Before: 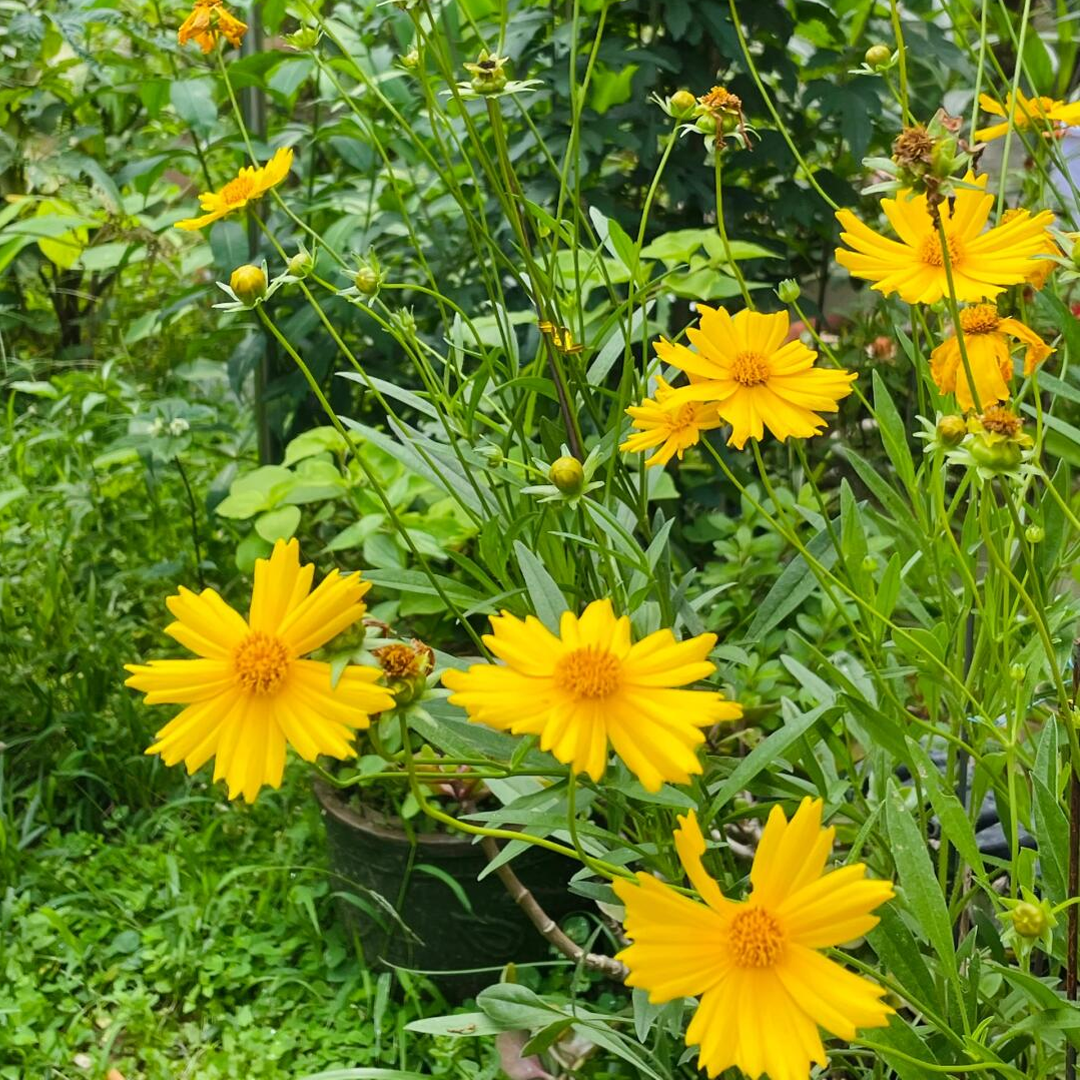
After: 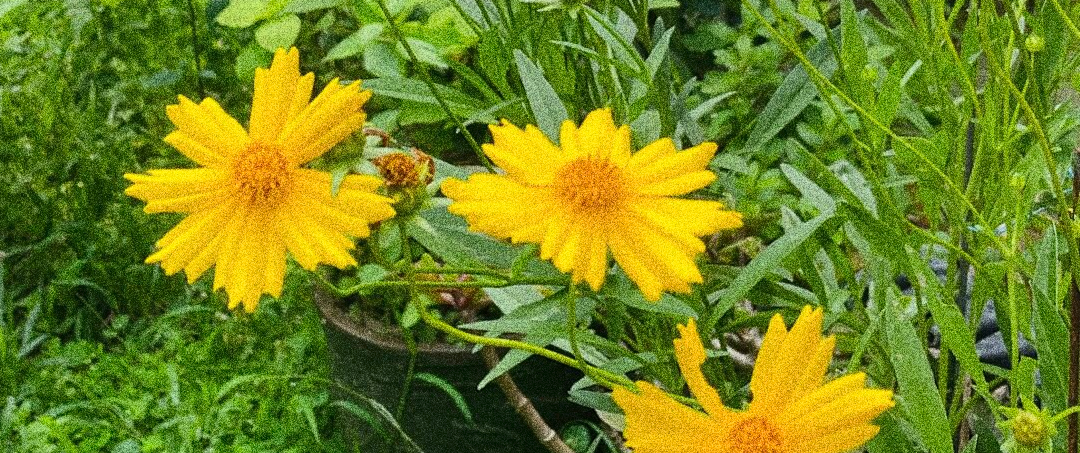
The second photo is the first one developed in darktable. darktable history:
grain: coarseness 30.02 ISO, strength 100%
rotate and perspective: automatic cropping original format, crop left 0, crop top 0
crop: top 45.551%, bottom 12.262%
